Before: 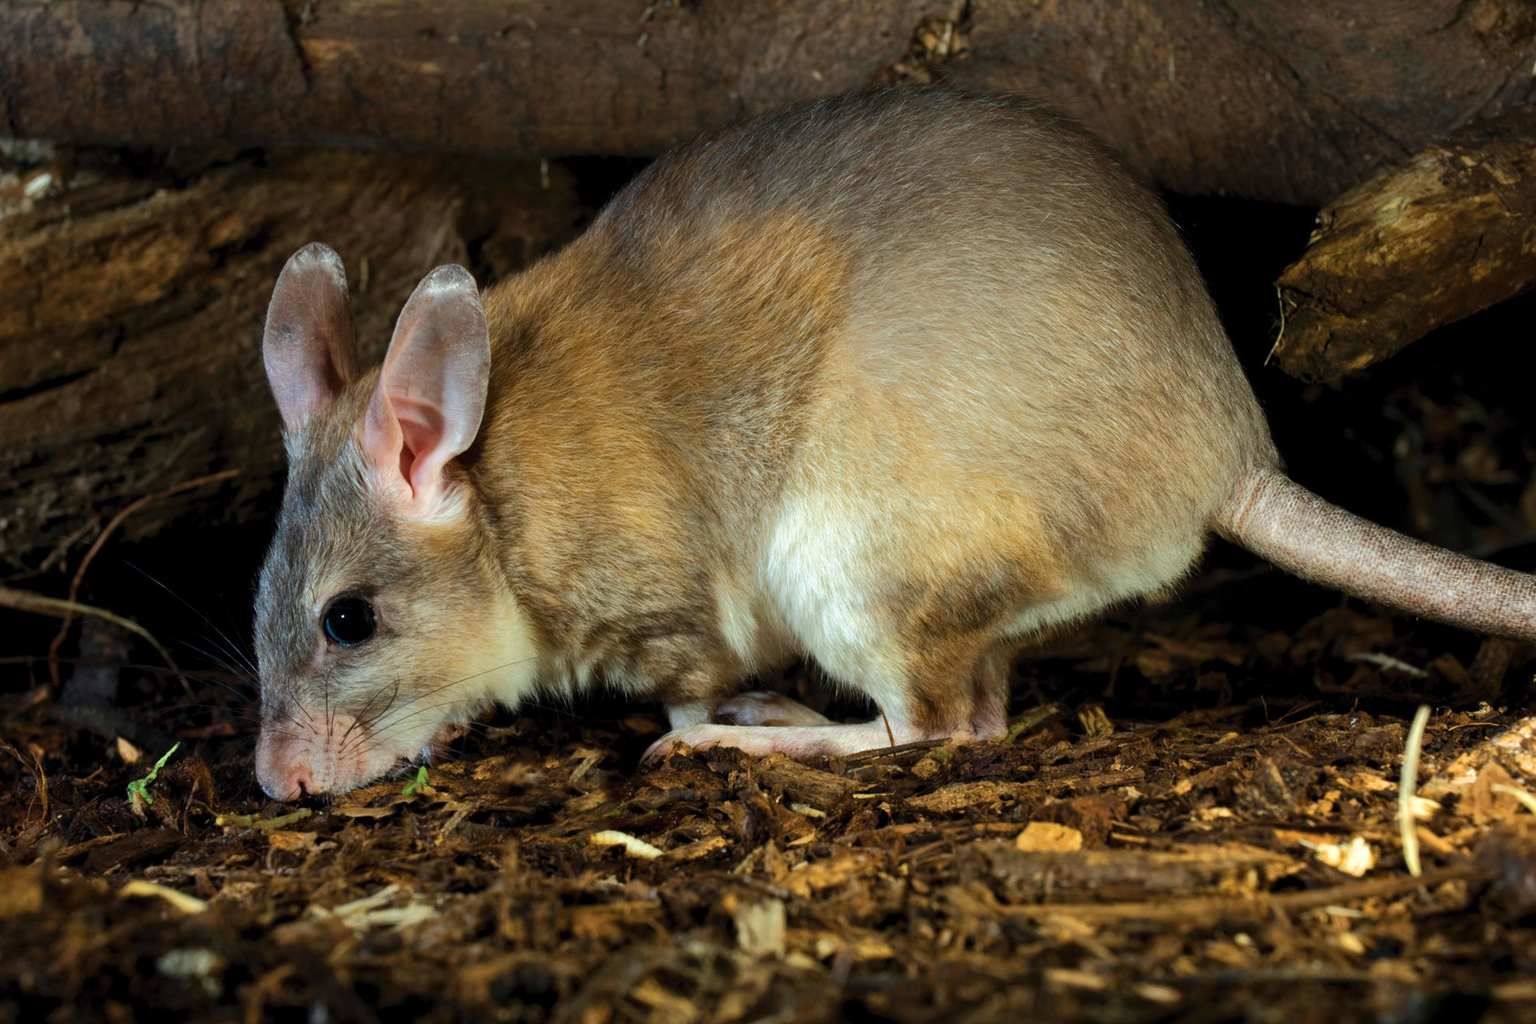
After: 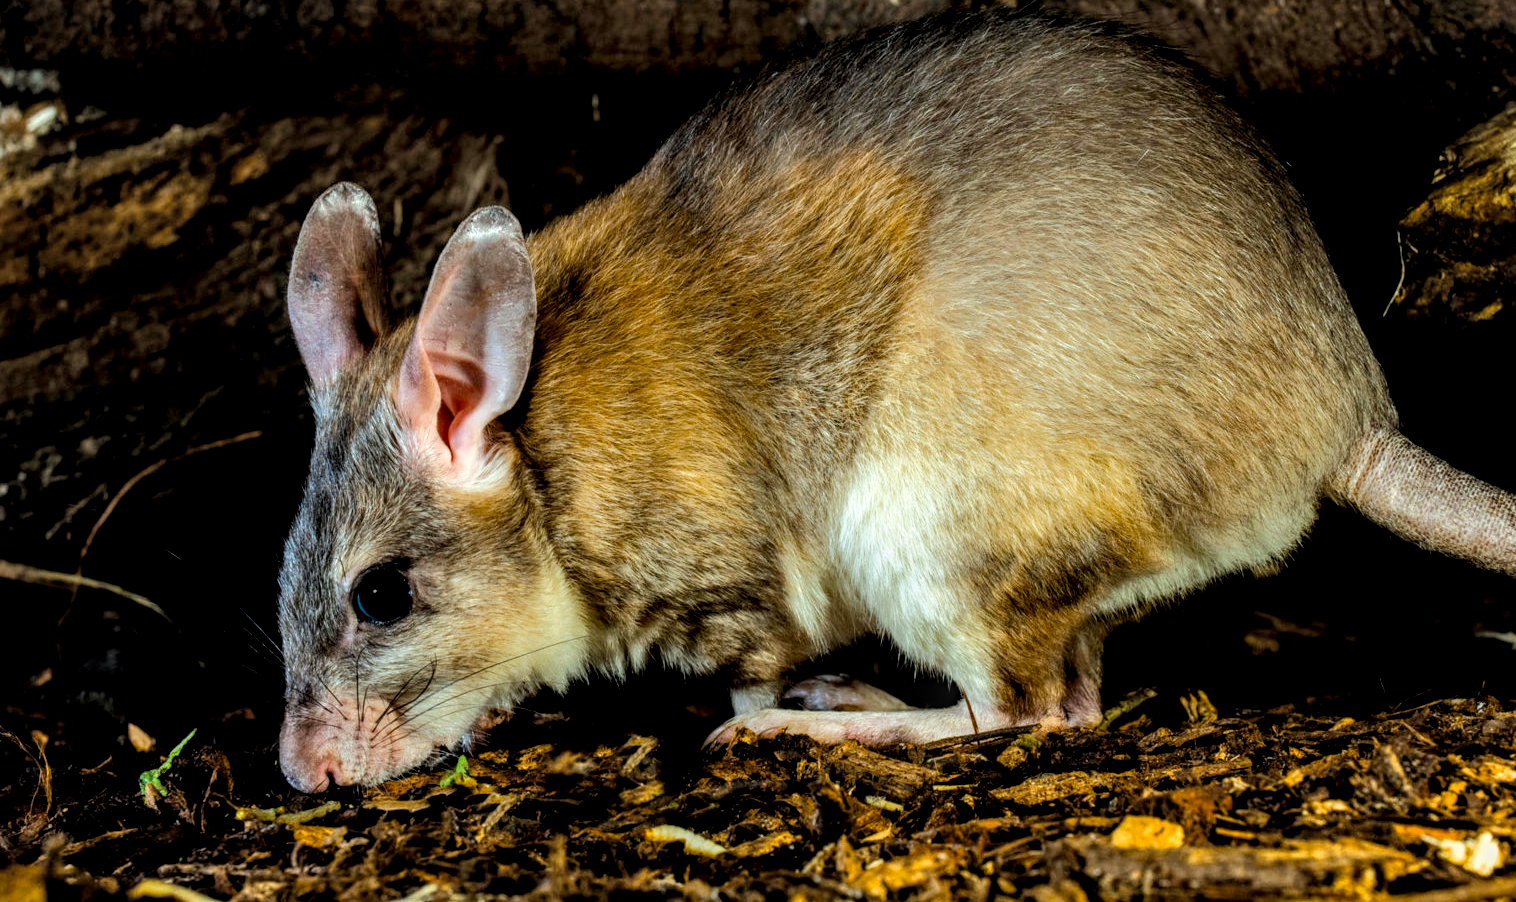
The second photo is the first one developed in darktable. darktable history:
tone equalizer: on, module defaults
filmic rgb: black relative exposure -7.75 EV, white relative exposure 4.4 EV, threshold 3 EV, target black luminance 0%, hardness 3.76, latitude 50.51%, contrast 1.074, highlights saturation mix 10%, shadows ↔ highlights balance -0.22%, color science v4 (2020), enable highlight reconstruction true
crop: top 7.49%, right 9.717%, bottom 11.943%
local contrast: highlights 0%, shadows 0%, detail 182%
